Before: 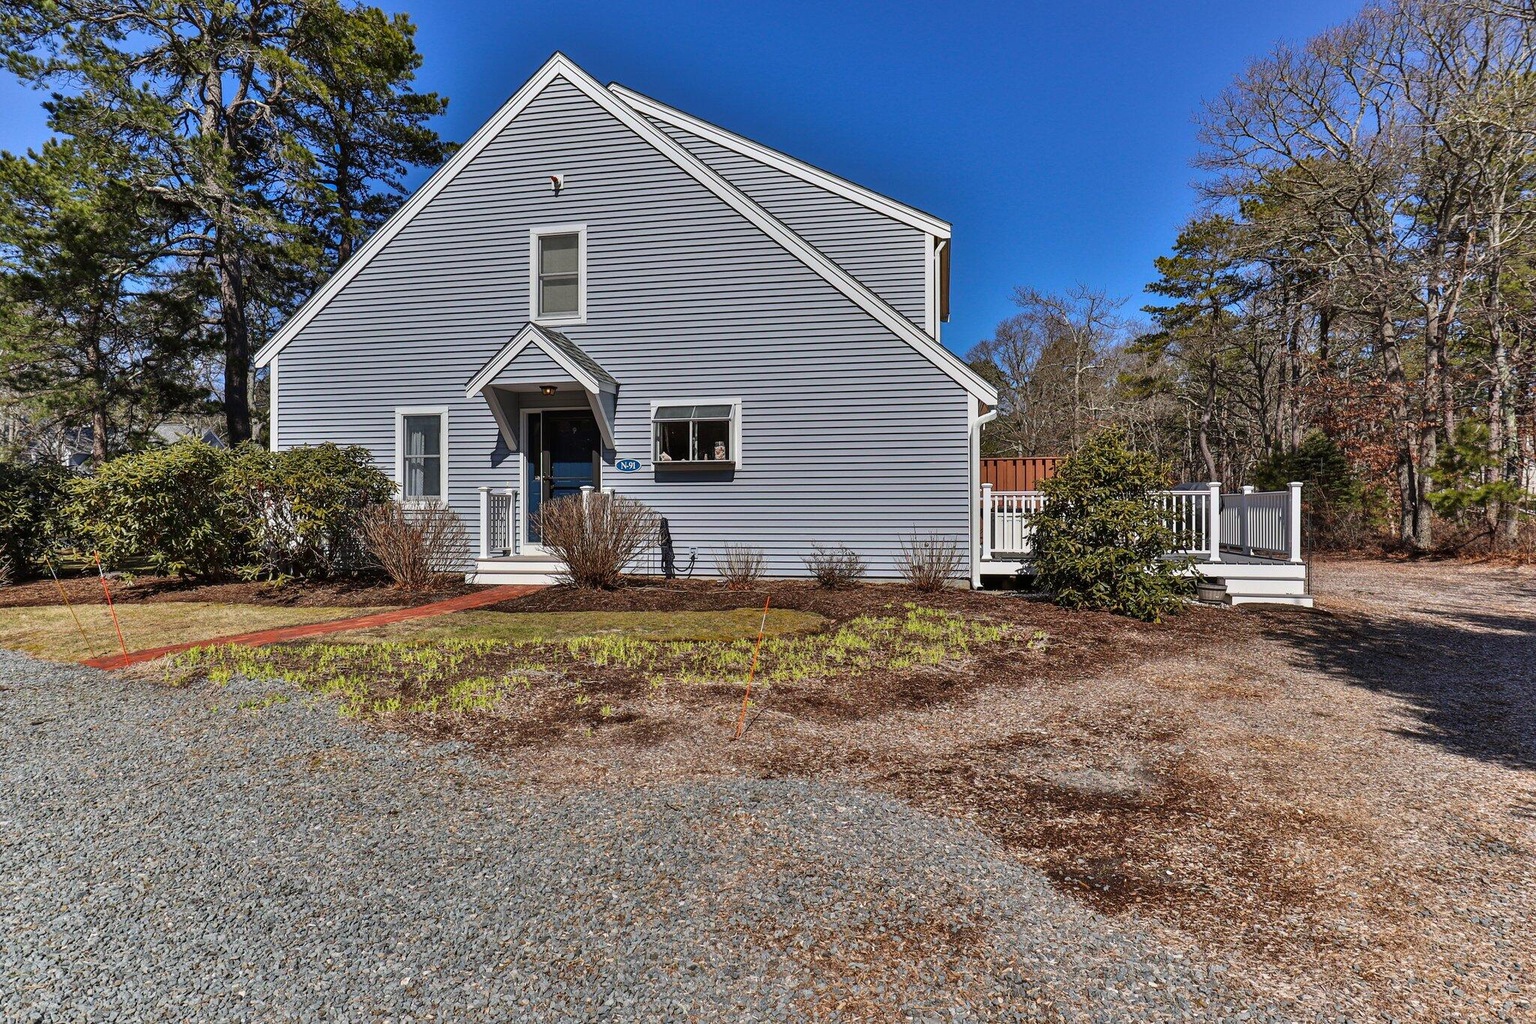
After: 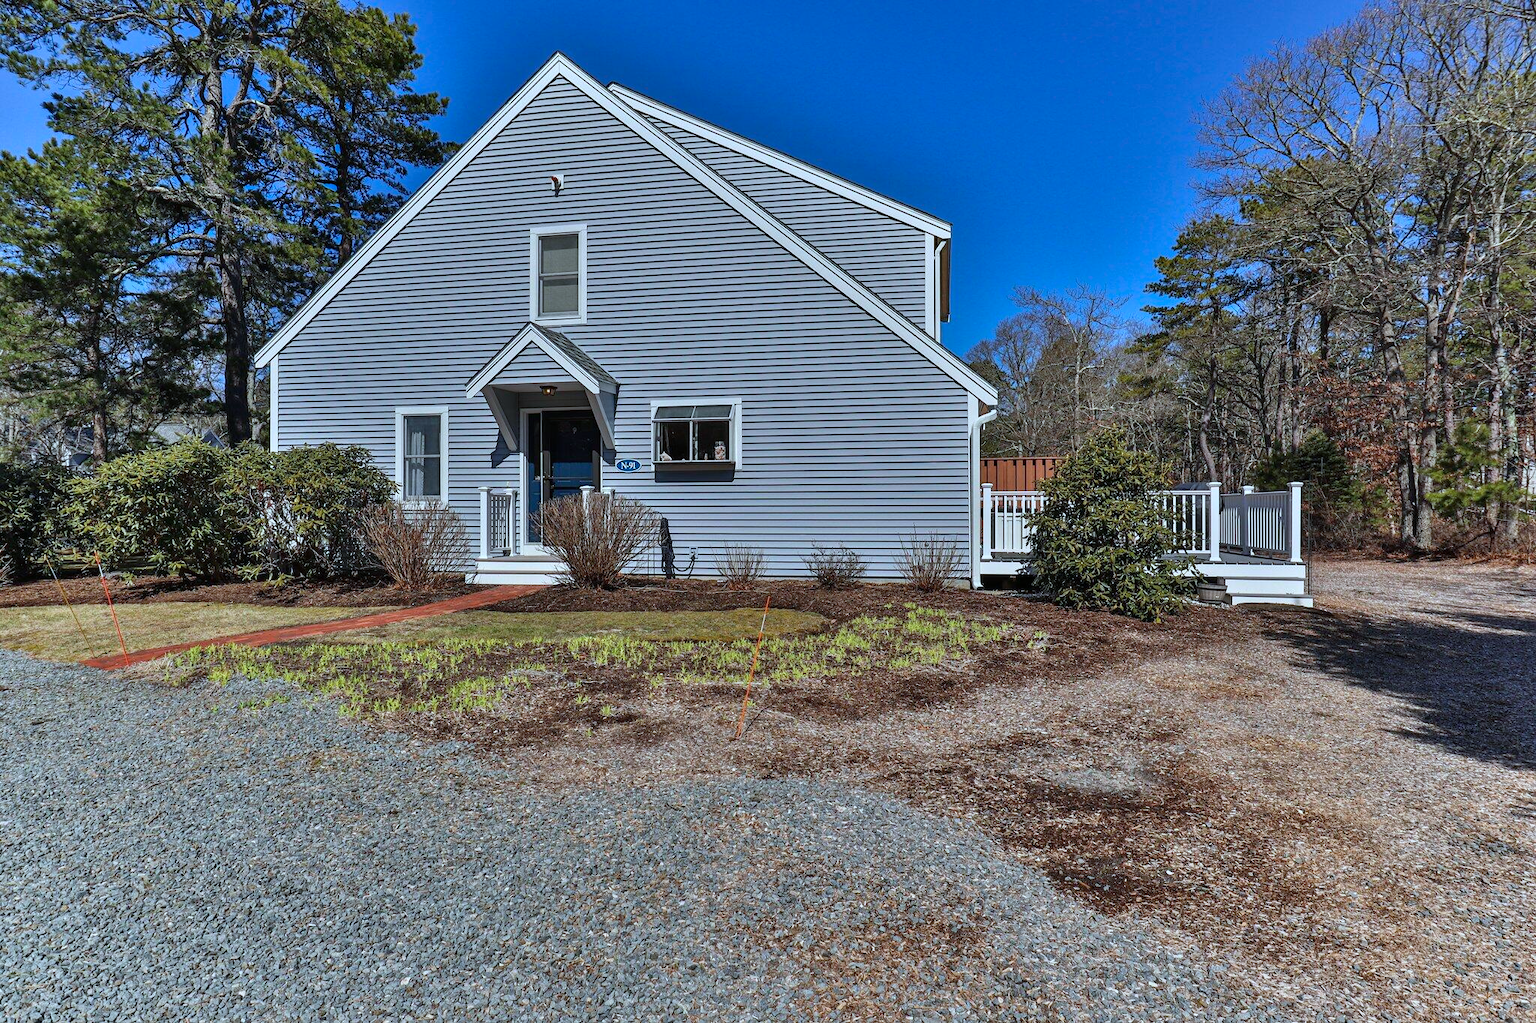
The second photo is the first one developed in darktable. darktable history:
base curve: curves: ch0 [(0, 0) (0.472, 0.455) (1, 1)]
color calibration: illuminant F (fluorescent), F source F9 (Cool White Deluxe 4150 K) – high CRI, x 0.374, y 0.373, temperature 4159.54 K
